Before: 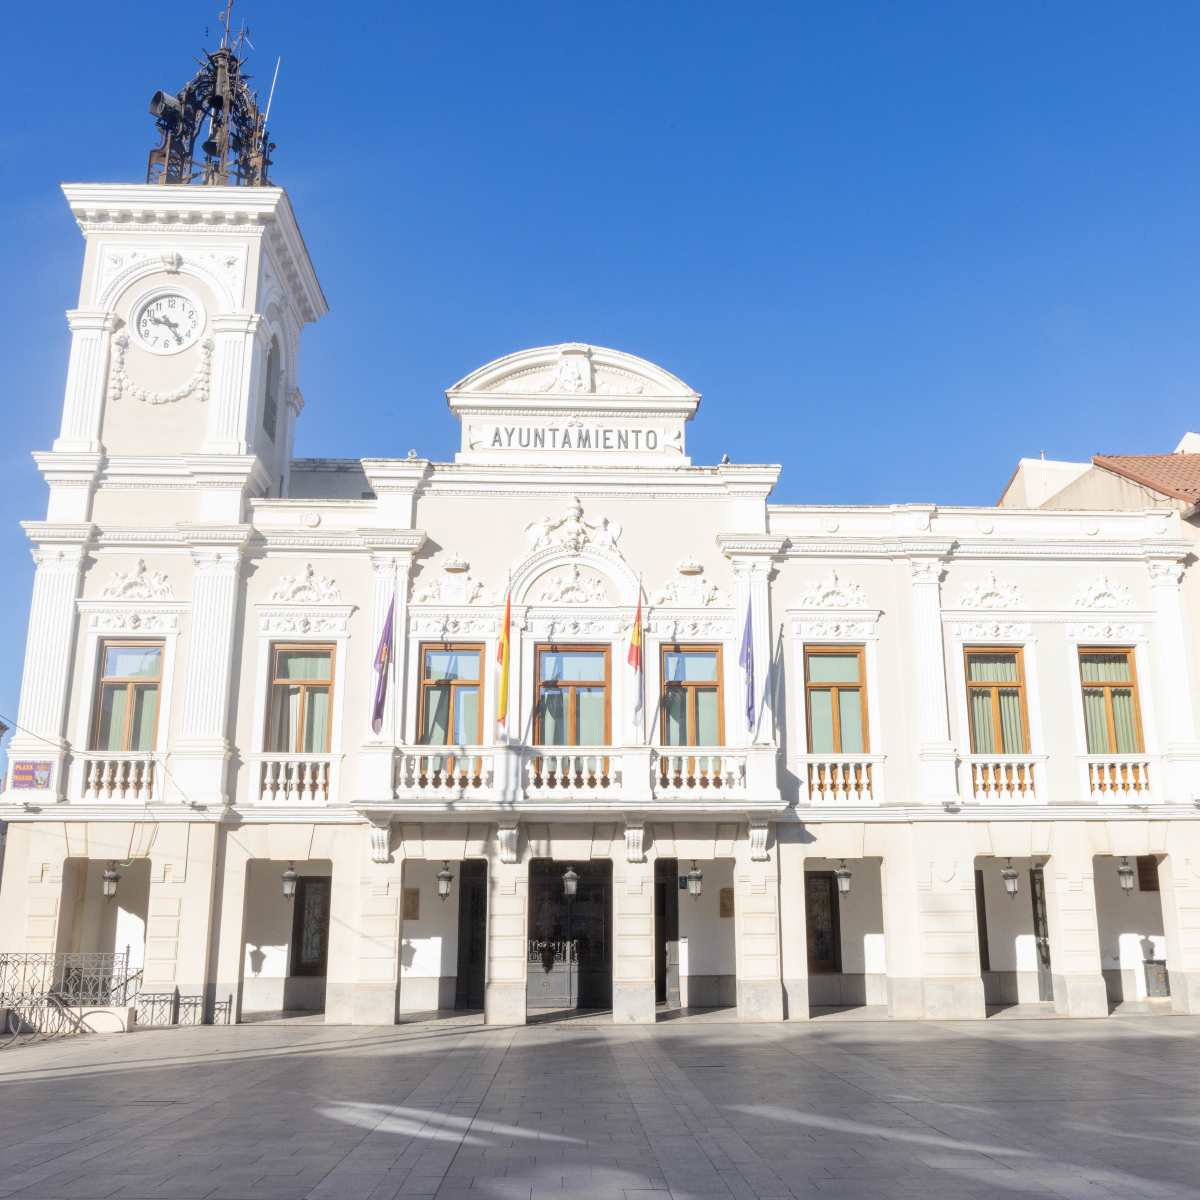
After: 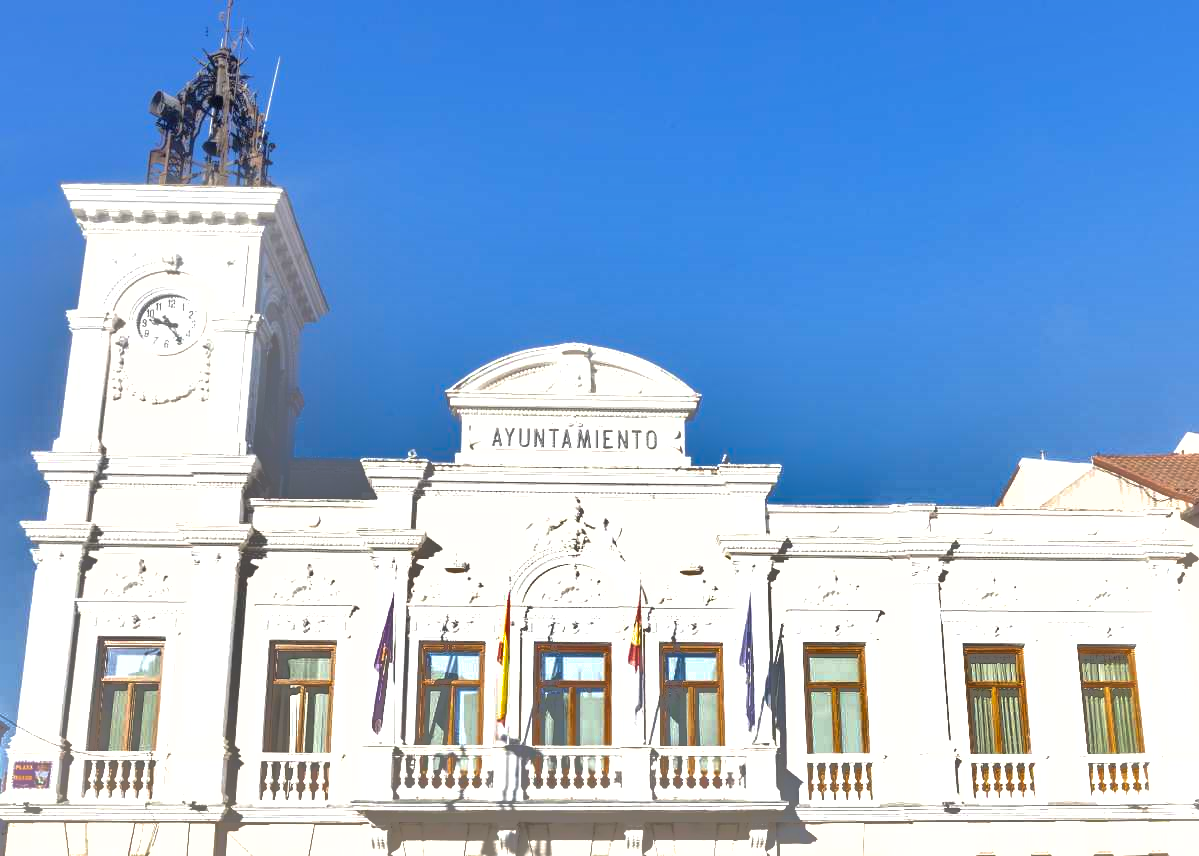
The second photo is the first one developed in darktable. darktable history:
crop: right 0%, bottom 28.666%
shadows and highlights: shadows 24.9, highlights -70.21, highlights color adjustment 31.53%
exposure: black level correction 0, exposure 0.498 EV, compensate highlight preservation false
